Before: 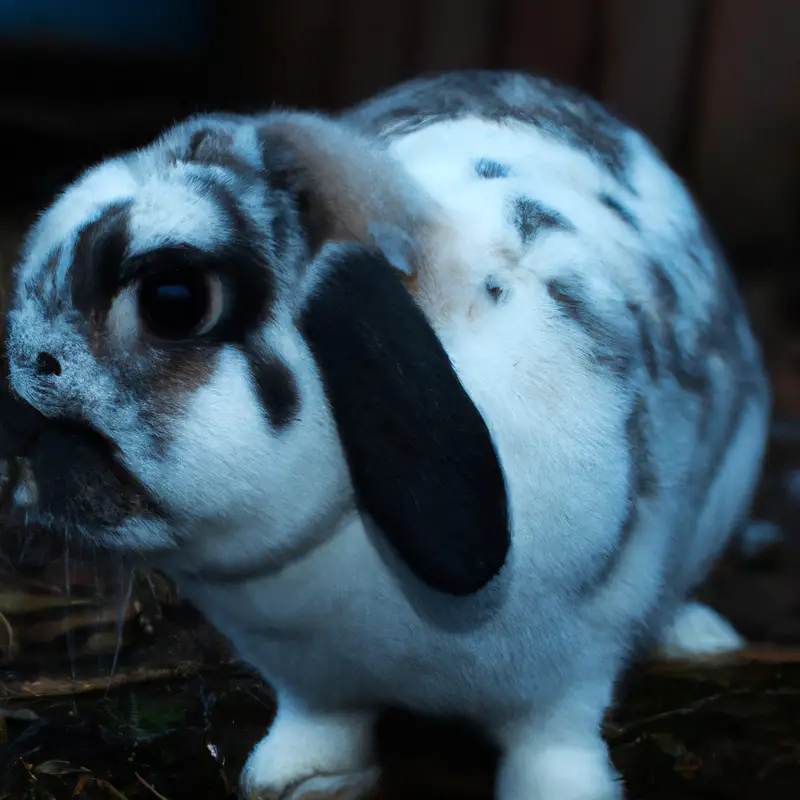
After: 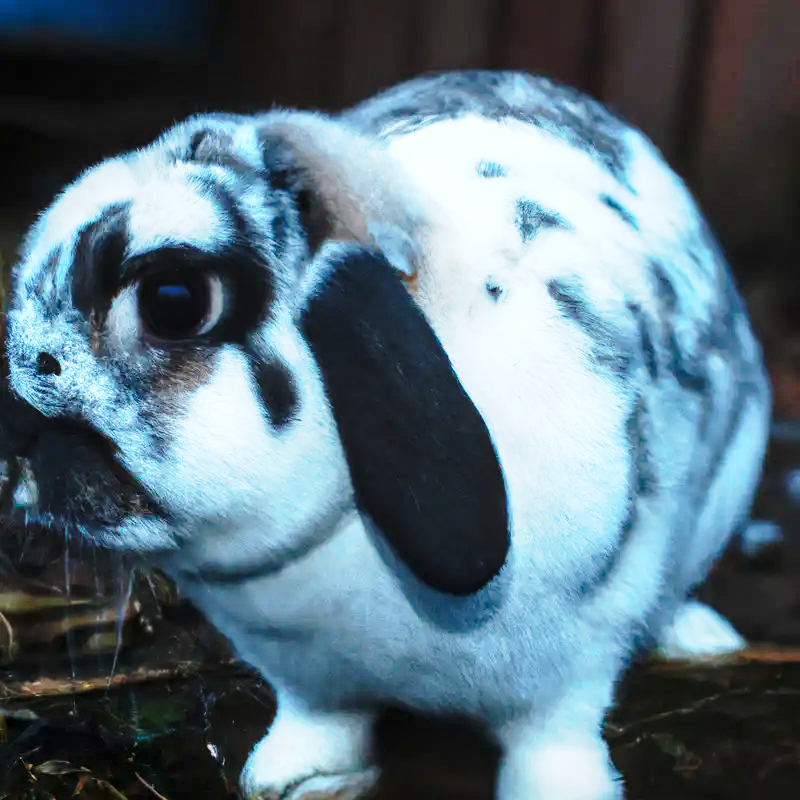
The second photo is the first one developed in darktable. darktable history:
color zones: curves: ch0 [(0.25, 0.5) (0.423, 0.5) (0.443, 0.5) (0.521, 0.756) (0.568, 0.5) (0.576, 0.5) (0.75, 0.5)]; ch1 [(0.25, 0.5) (0.423, 0.5) (0.443, 0.5) (0.539, 0.873) (0.624, 0.565) (0.631, 0.5) (0.75, 0.5)]
base curve: curves: ch0 [(0, 0) (0.028, 0.03) (0.121, 0.232) (0.46, 0.748) (0.859, 0.968) (1, 1)], preserve colors none
exposure: black level correction 0, exposure 0.9 EV, compensate exposure bias true, compensate highlight preservation false
local contrast: on, module defaults
